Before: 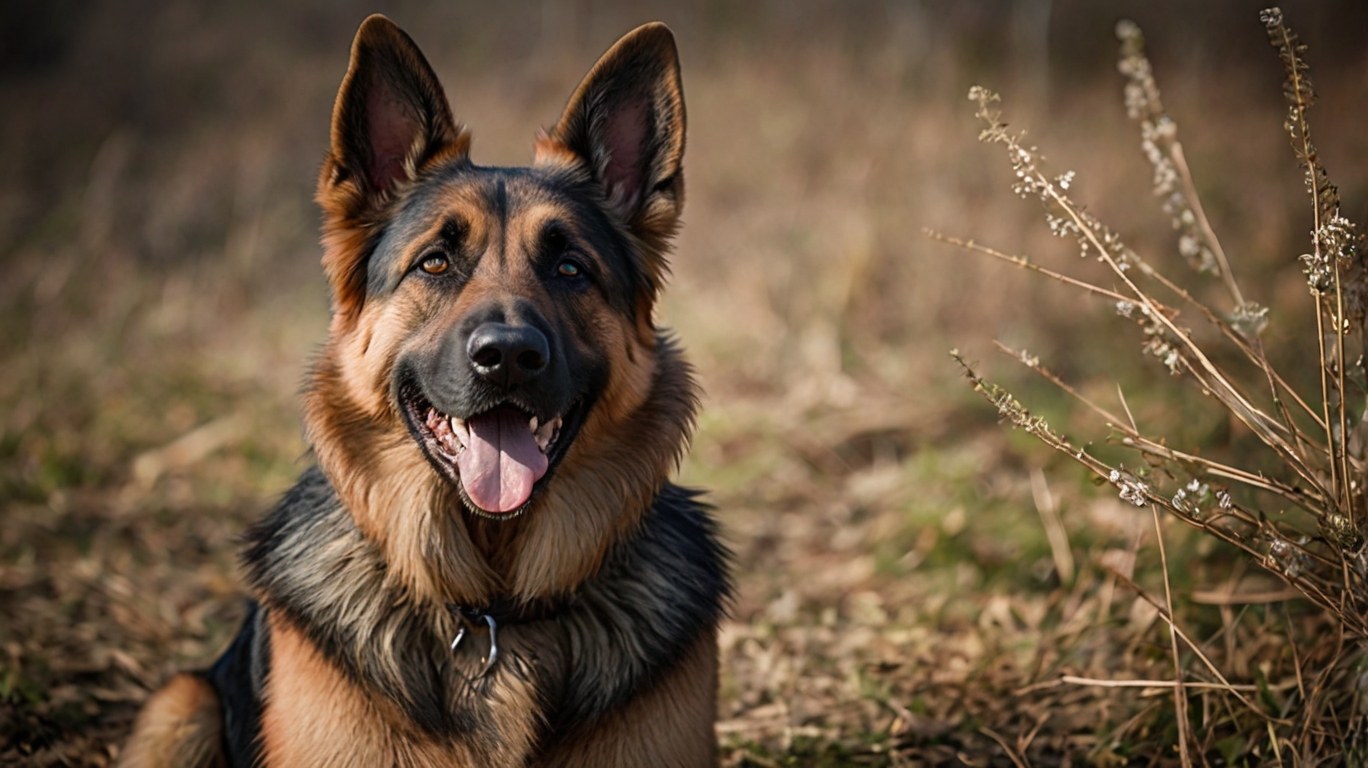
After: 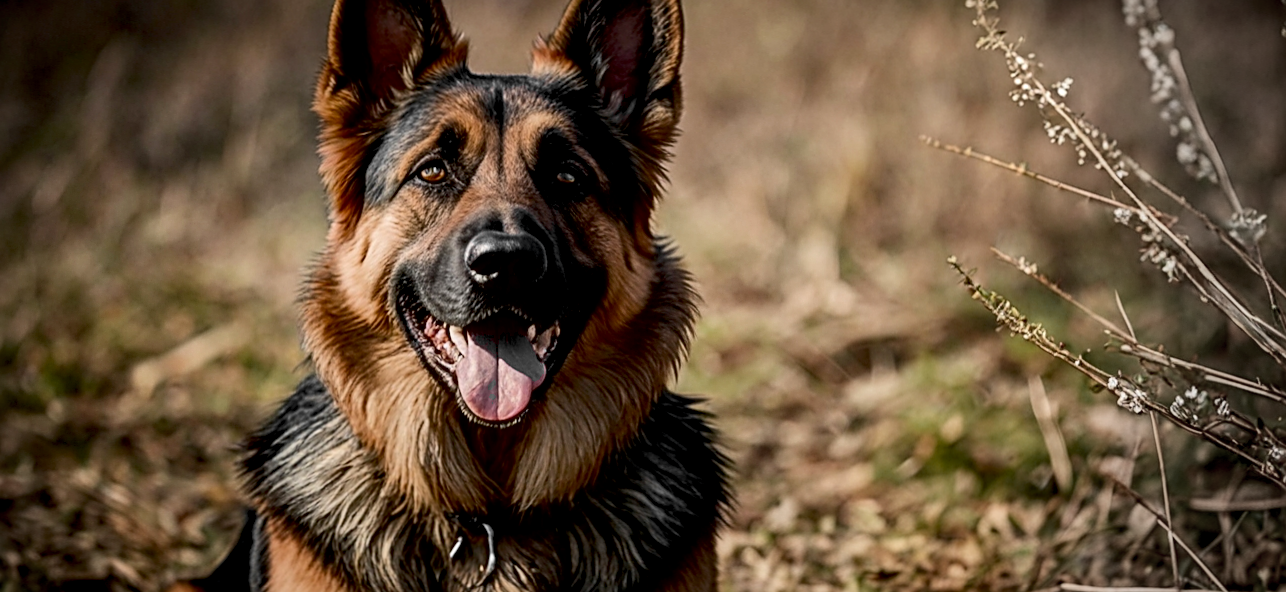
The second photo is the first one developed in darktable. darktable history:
sharpen: on, module defaults
crop and rotate: angle 0.099°, top 11.991%, right 5.643%, bottom 10.66%
color zones: curves: ch0 [(0.004, 0.388) (0.125, 0.392) (0.25, 0.404) (0.375, 0.5) (0.5, 0.5) (0.625, 0.5) (0.75, 0.5) (0.875, 0.5)]; ch1 [(0, 0.5) (0.125, 0.5) (0.25, 0.5) (0.375, 0.124) (0.524, 0.124) (0.645, 0.128) (0.789, 0.132) (0.914, 0.096) (0.998, 0.068)], mix 29.85%
local contrast: detail 130%
exposure: black level correction 0.012, compensate highlight preservation false
vignetting: fall-off start 76.86%, fall-off radius 28.2%, brightness -0.213, center (-0.149, 0.016), width/height ratio 0.979, unbound false
contrast brightness saturation: contrast 0.236, brightness 0.09
